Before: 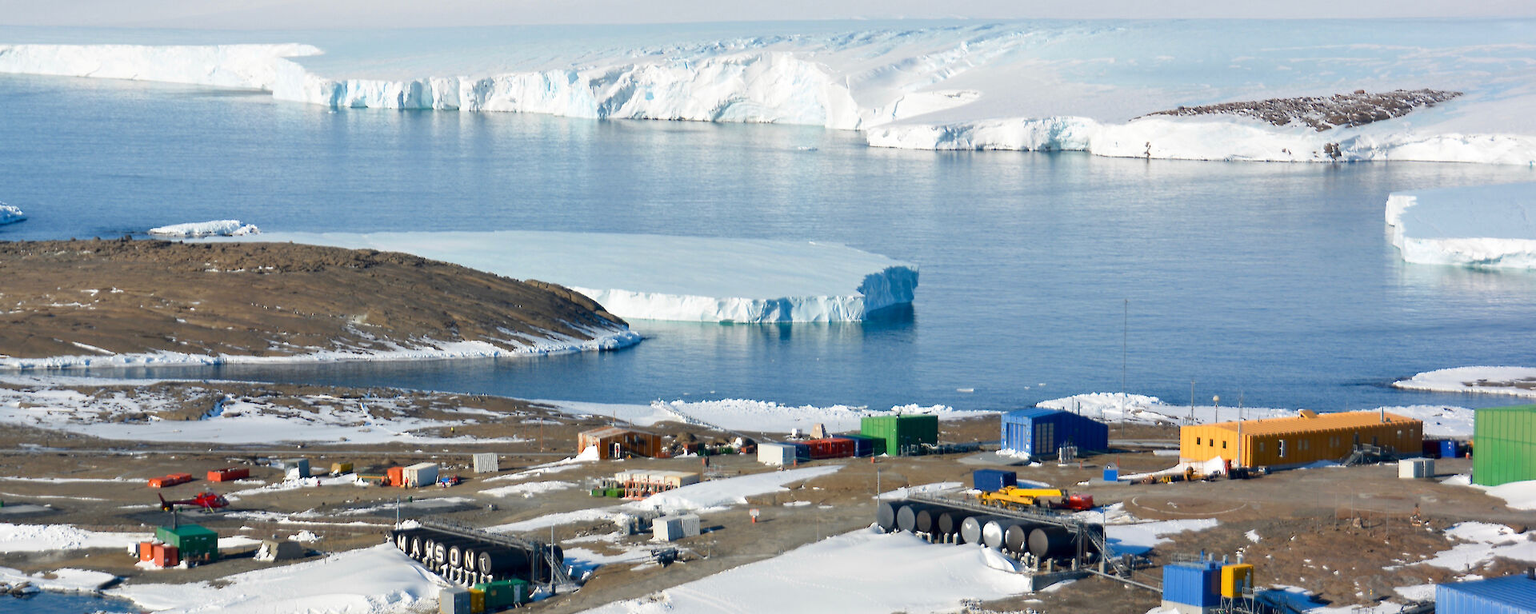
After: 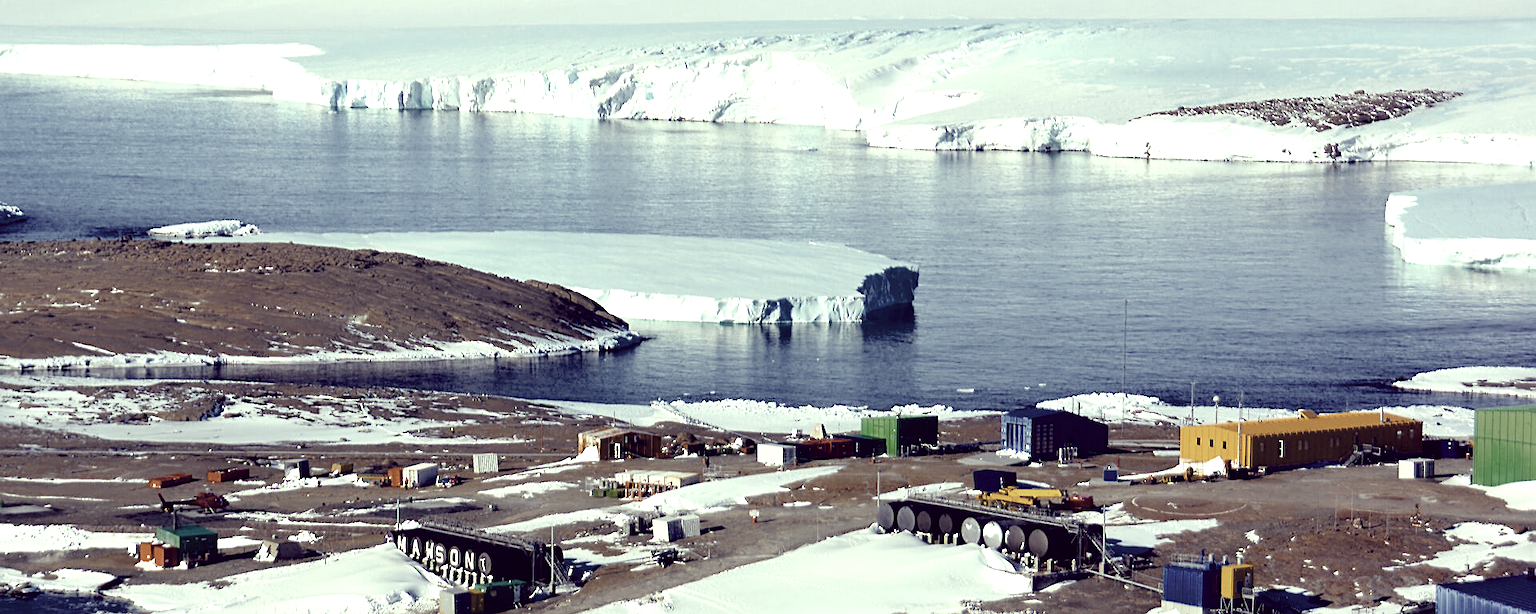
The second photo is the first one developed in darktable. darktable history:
tone equalizer: -8 EV -0.452 EV, -7 EV -0.427 EV, -6 EV -0.369 EV, -5 EV -0.233 EV, -3 EV 0.221 EV, -2 EV 0.324 EV, -1 EV 0.382 EV, +0 EV 0.442 EV
sharpen: on, module defaults
color correction: highlights a* -20.14, highlights b* 20, shadows a* 19.5, shadows b* -20.99, saturation 0.403
color balance rgb: shadows lift › luminance -21.44%, shadows lift › chroma 6.625%, shadows lift › hue 269.26°, power › luminance -7.569%, power › chroma 1.338%, power › hue 330.28°, perceptual saturation grading › global saturation 36.8%, perceptual saturation grading › shadows 35.616%, saturation formula JzAzBz (2021)
